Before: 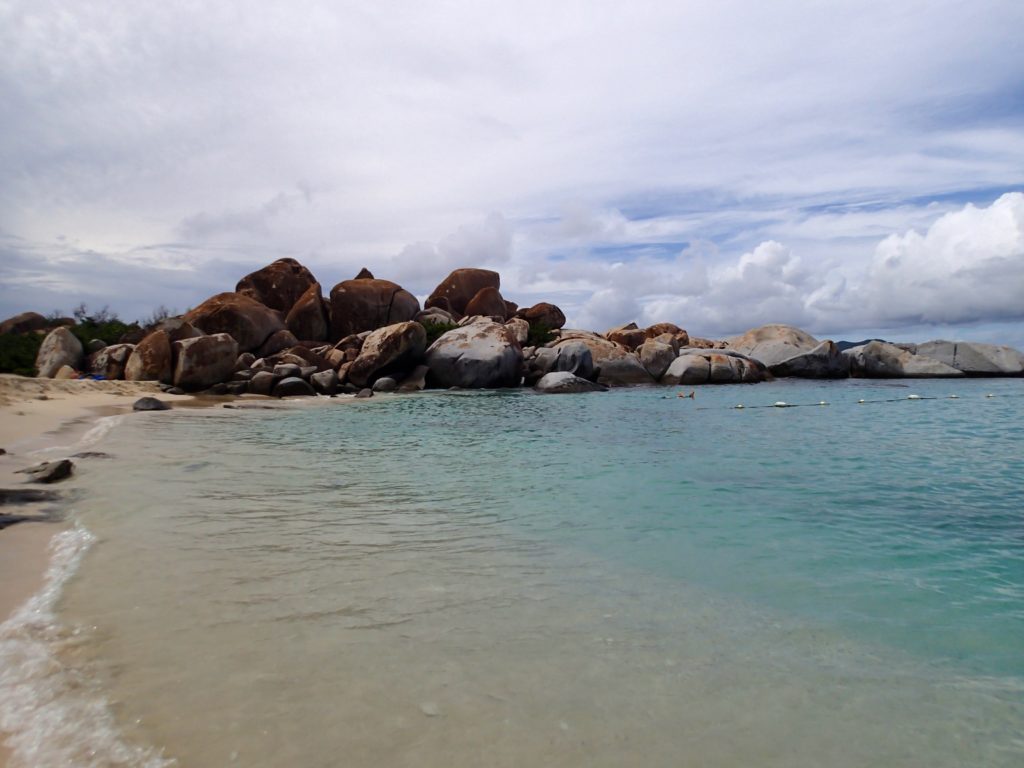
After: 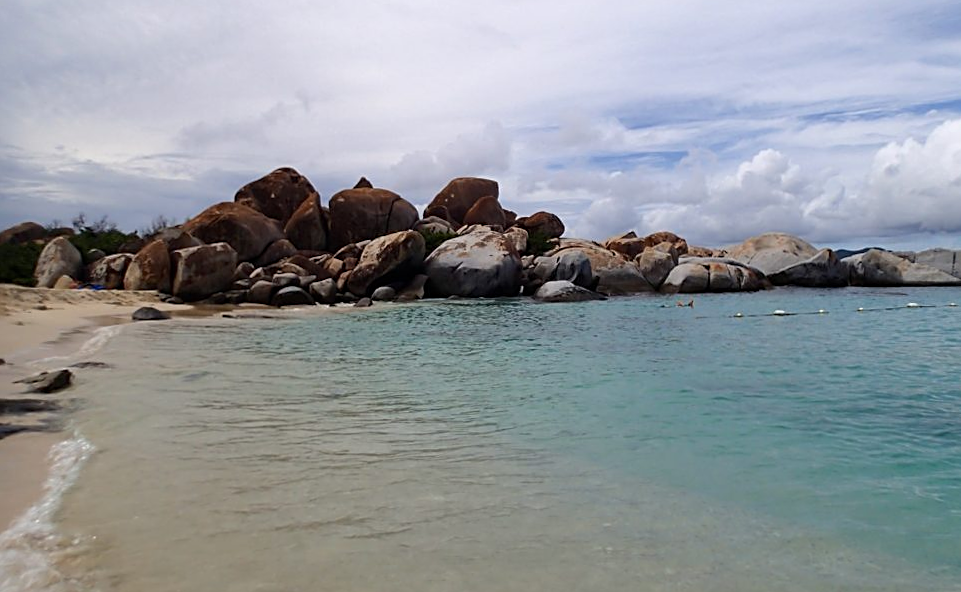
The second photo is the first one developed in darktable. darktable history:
sharpen: on, module defaults
crop and rotate: angle 0.112°, top 11.761%, right 5.829%, bottom 10.874%
